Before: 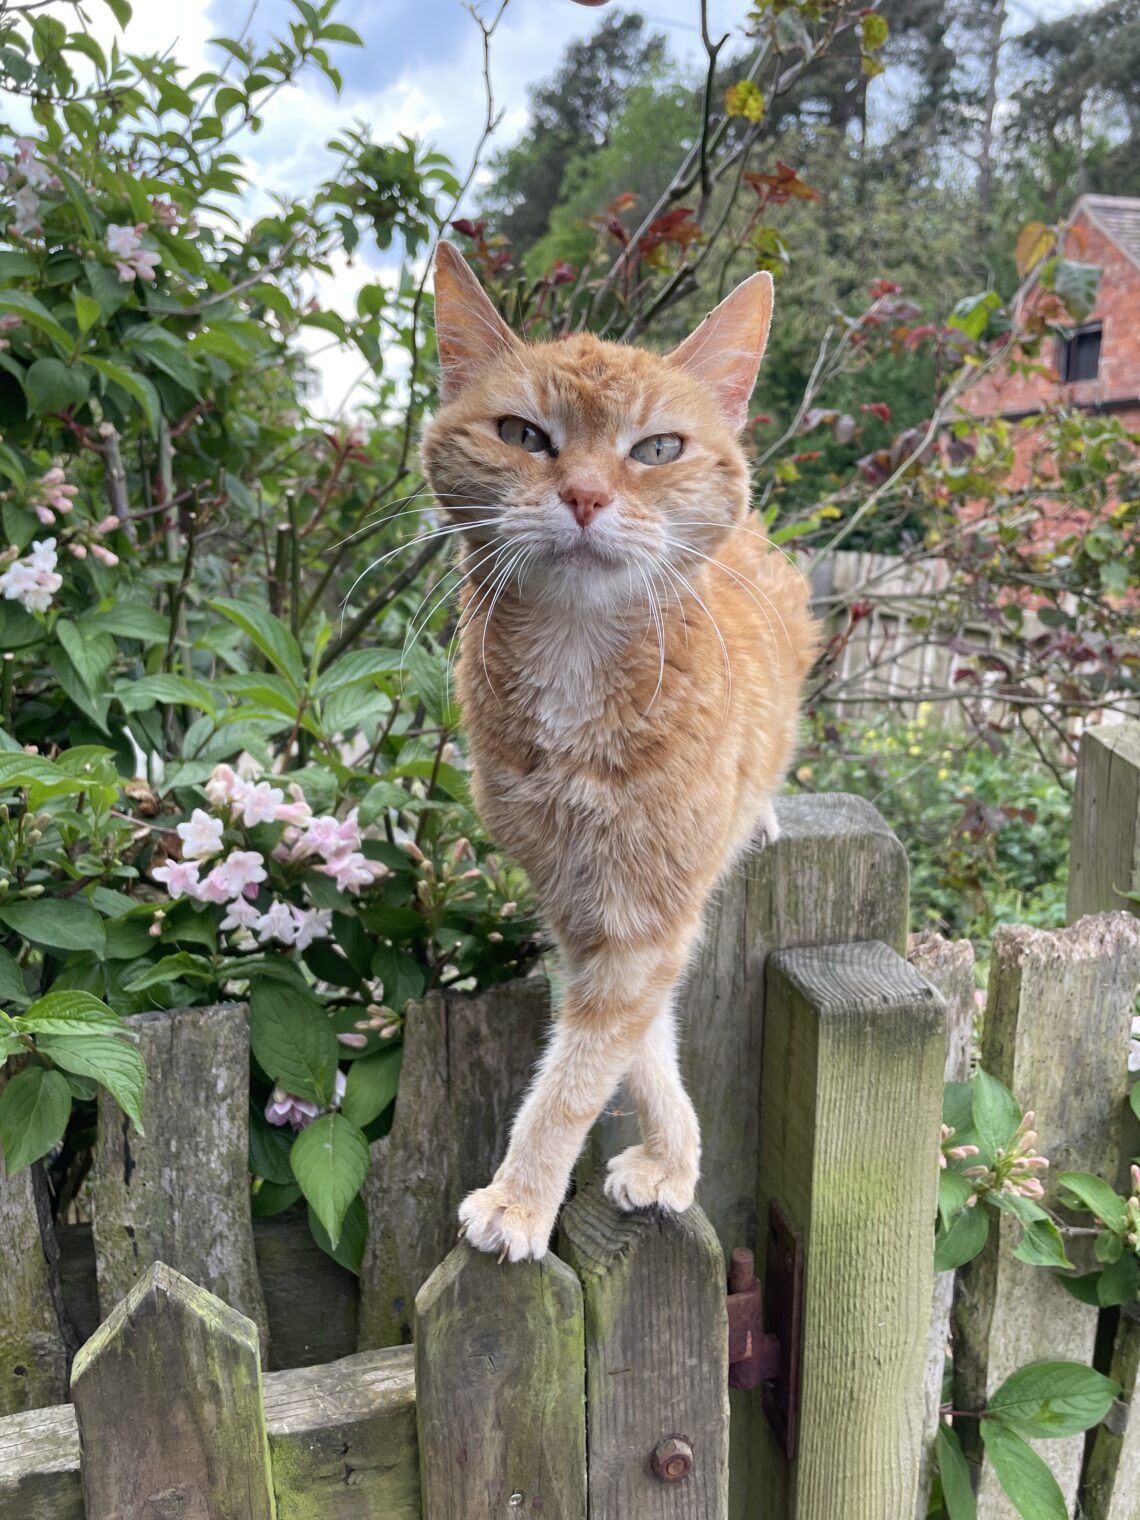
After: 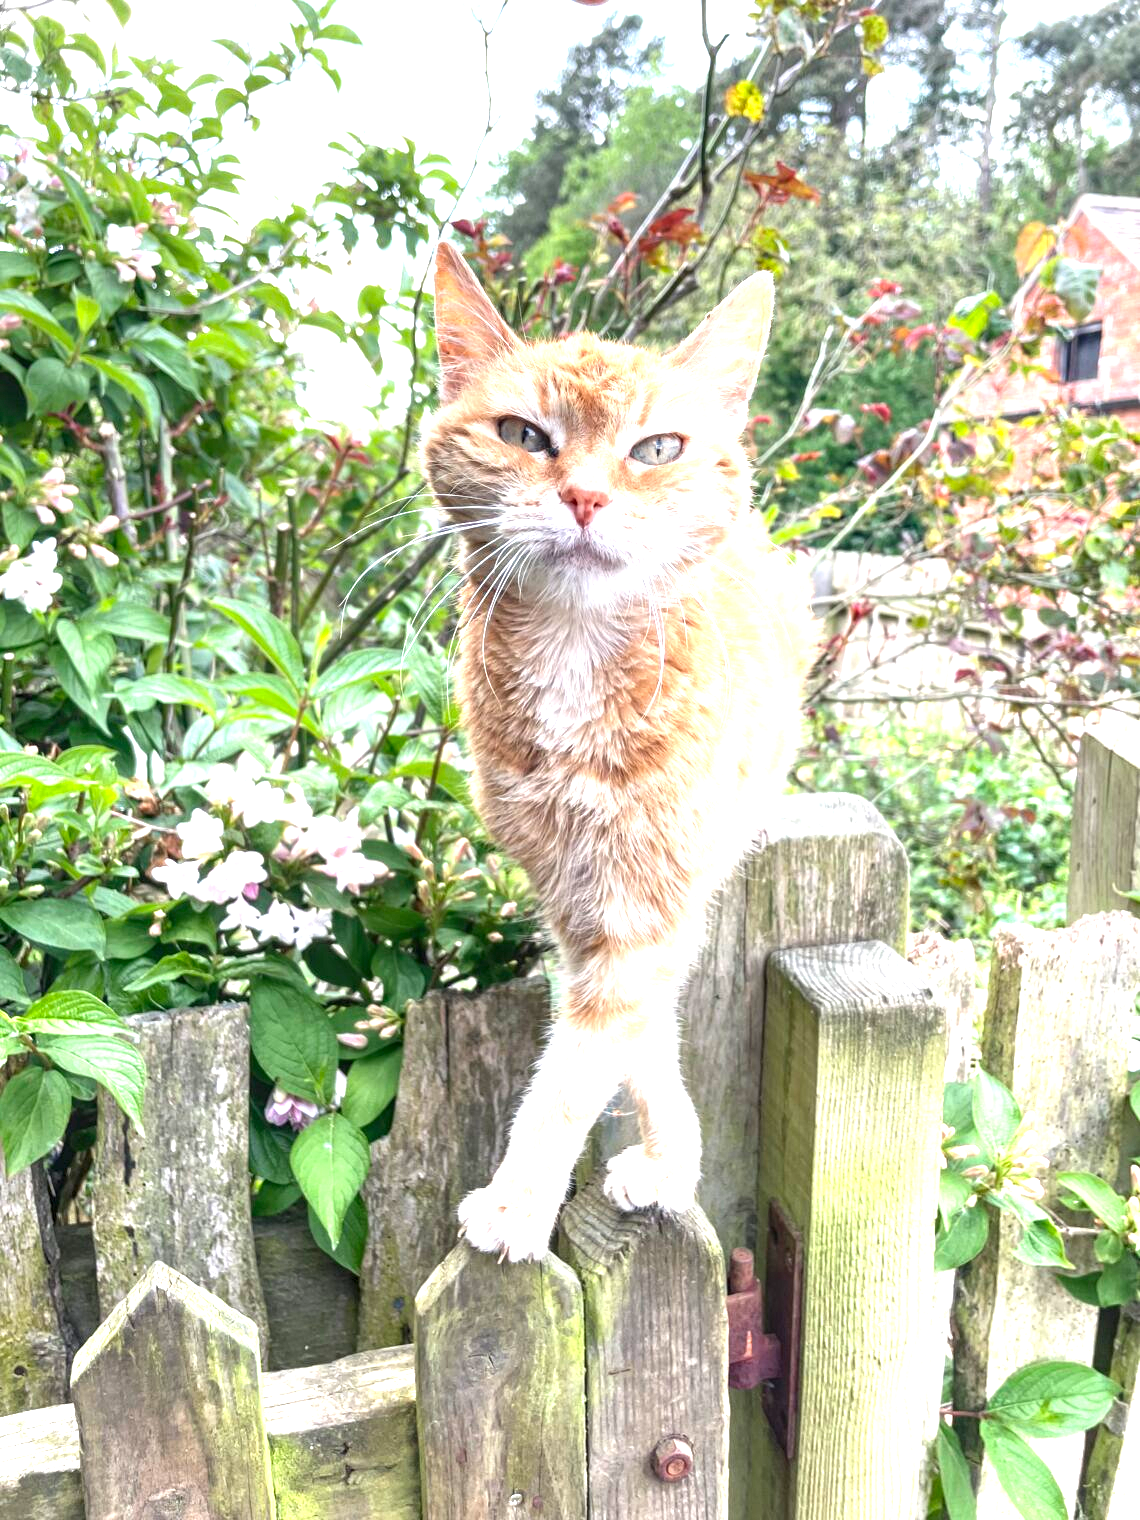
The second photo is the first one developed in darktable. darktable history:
exposure: black level correction 0, exposure 1.584 EV, compensate exposure bias true, compensate highlight preservation false
local contrast: on, module defaults
